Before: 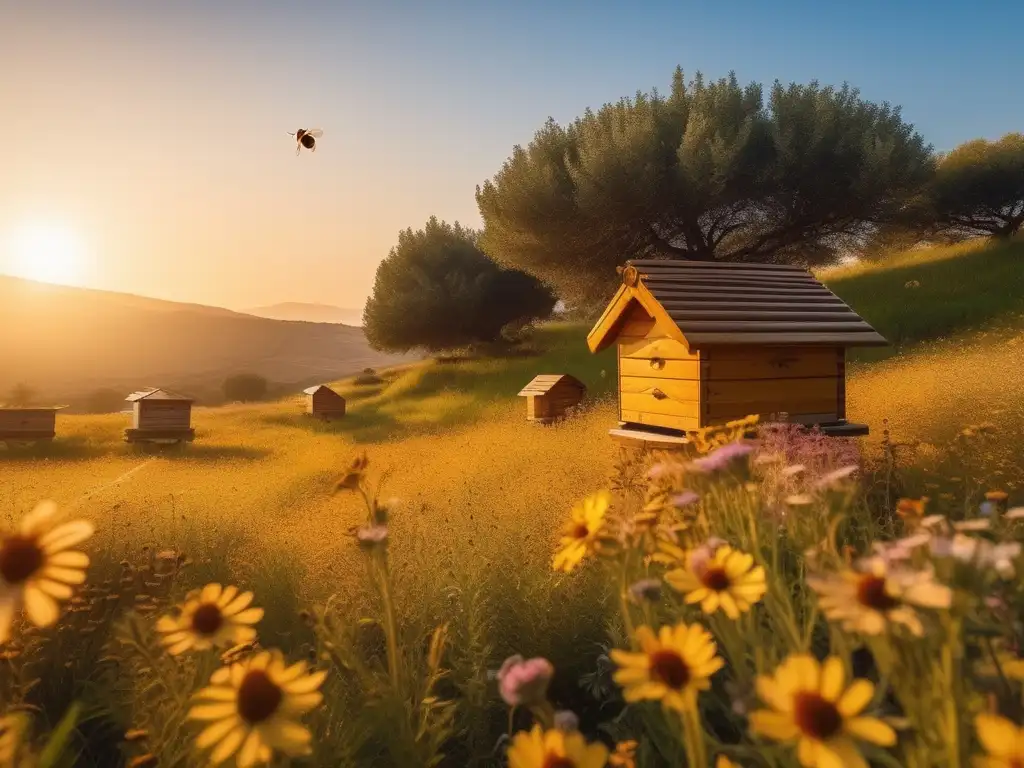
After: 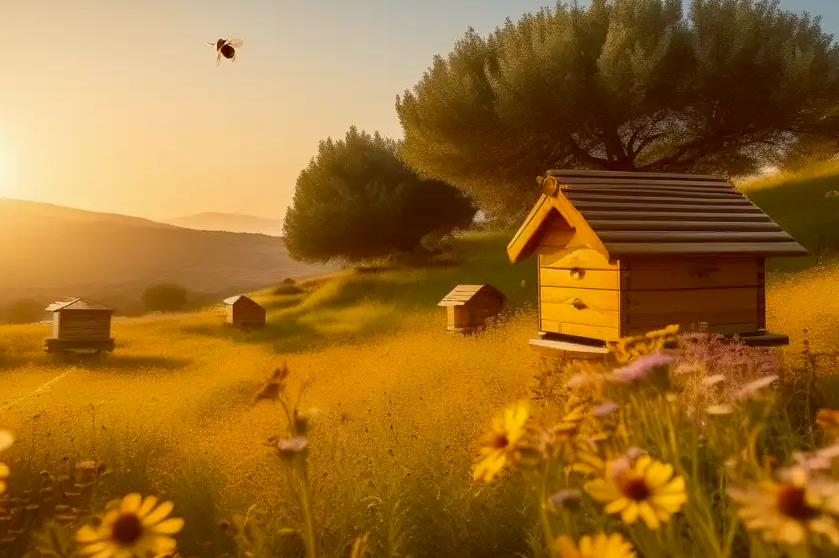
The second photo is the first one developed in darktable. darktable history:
color balance: lift [1.001, 1.007, 1, 0.993], gamma [1.023, 1.026, 1.01, 0.974], gain [0.964, 1.059, 1.073, 0.927]
crop: left 7.856%, top 11.836%, right 10.12%, bottom 15.387%
